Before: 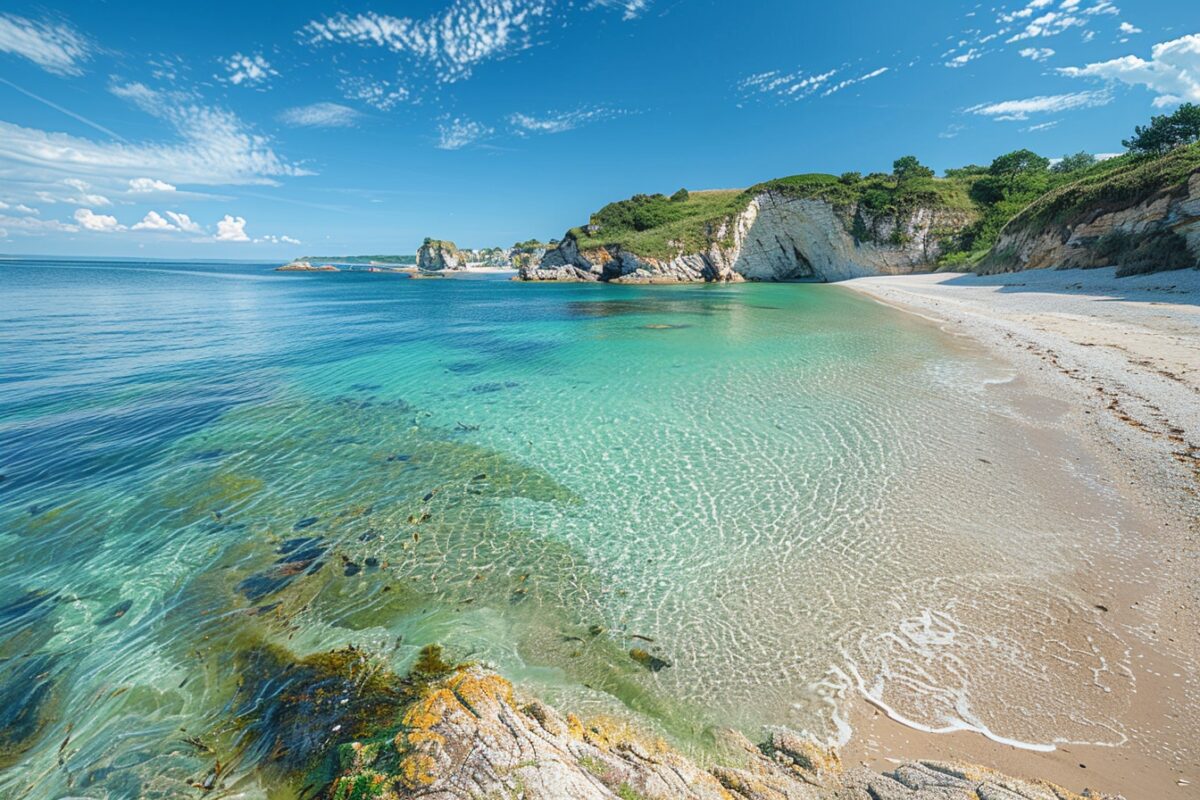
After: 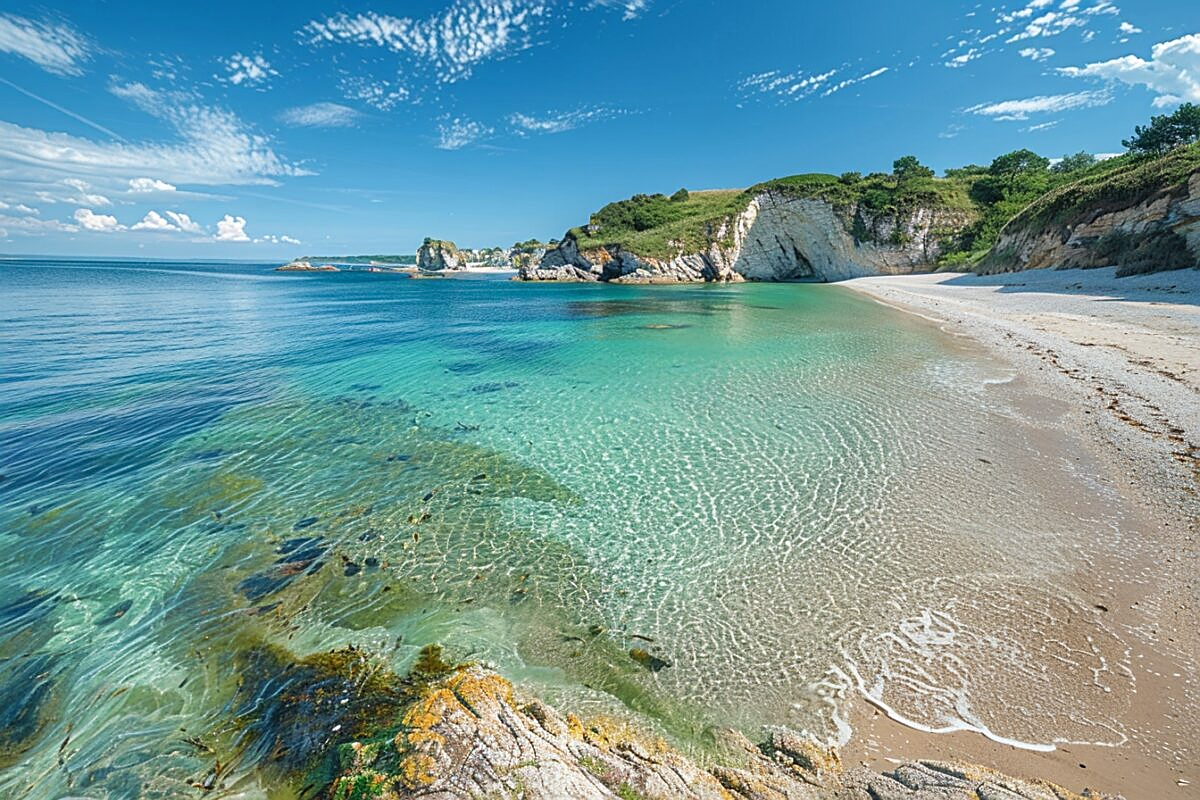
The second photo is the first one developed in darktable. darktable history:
sharpen: amount 0.5
shadows and highlights: white point adjustment 0.887, soften with gaussian
